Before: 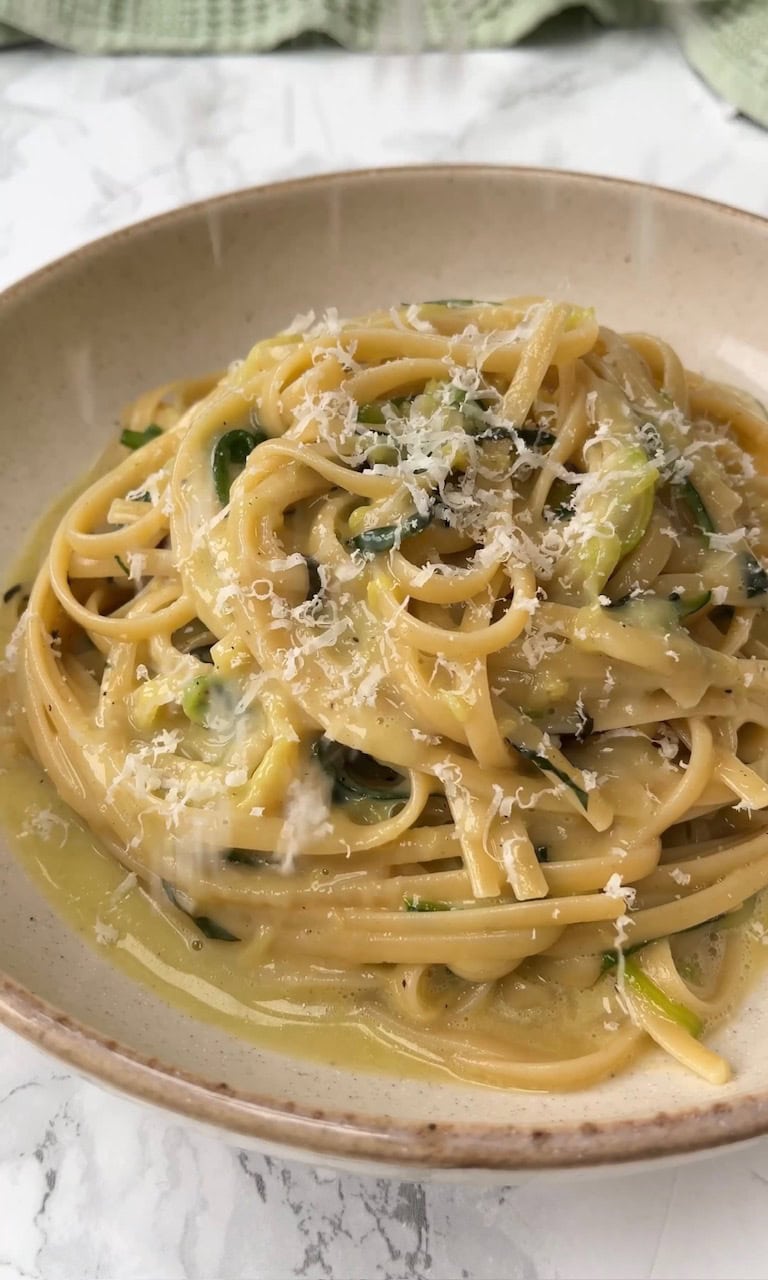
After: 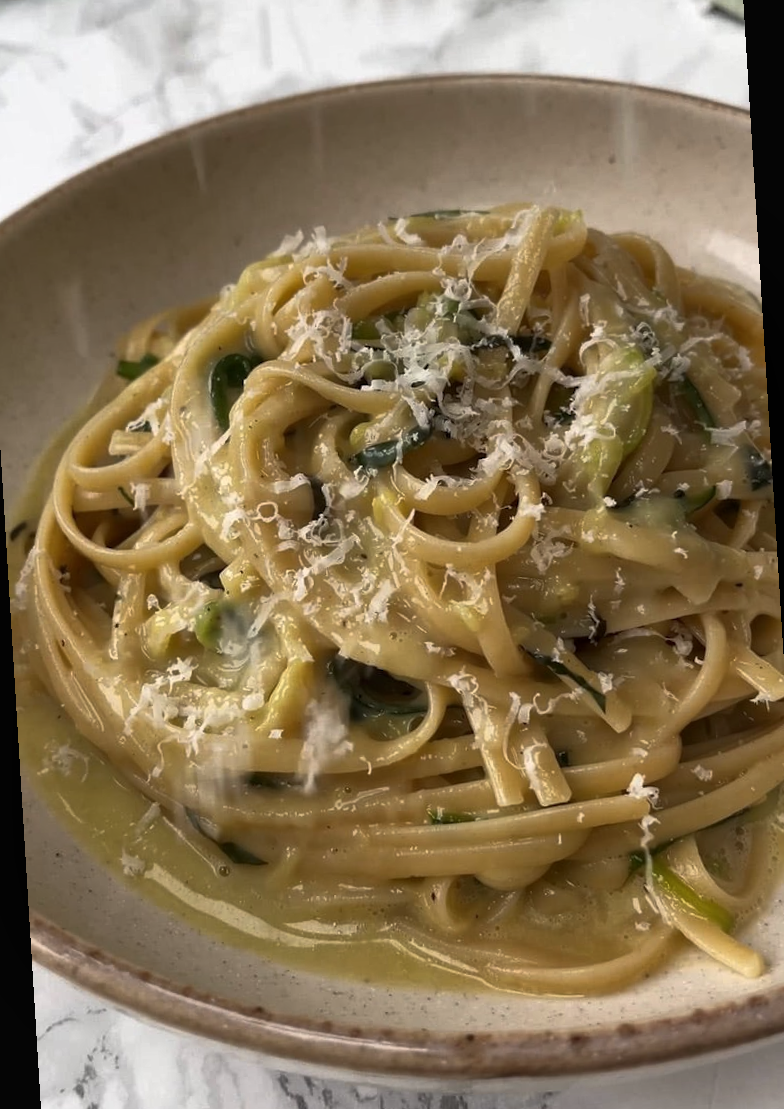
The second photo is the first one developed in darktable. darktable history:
rotate and perspective: rotation -3.52°, crop left 0.036, crop right 0.964, crop top 0.081, crop bottom 0.919
exposure: black level correction -0.003, exposure 0.04 EV, compensate highlight preservation false
local contrast: mode bilateral grid, contrast 20, coarseness 50, detail 120%, midtone range 0.2
rgb curve: curves: ch0 [(0, 0) (0.415, 0.237) (1, 1)]
